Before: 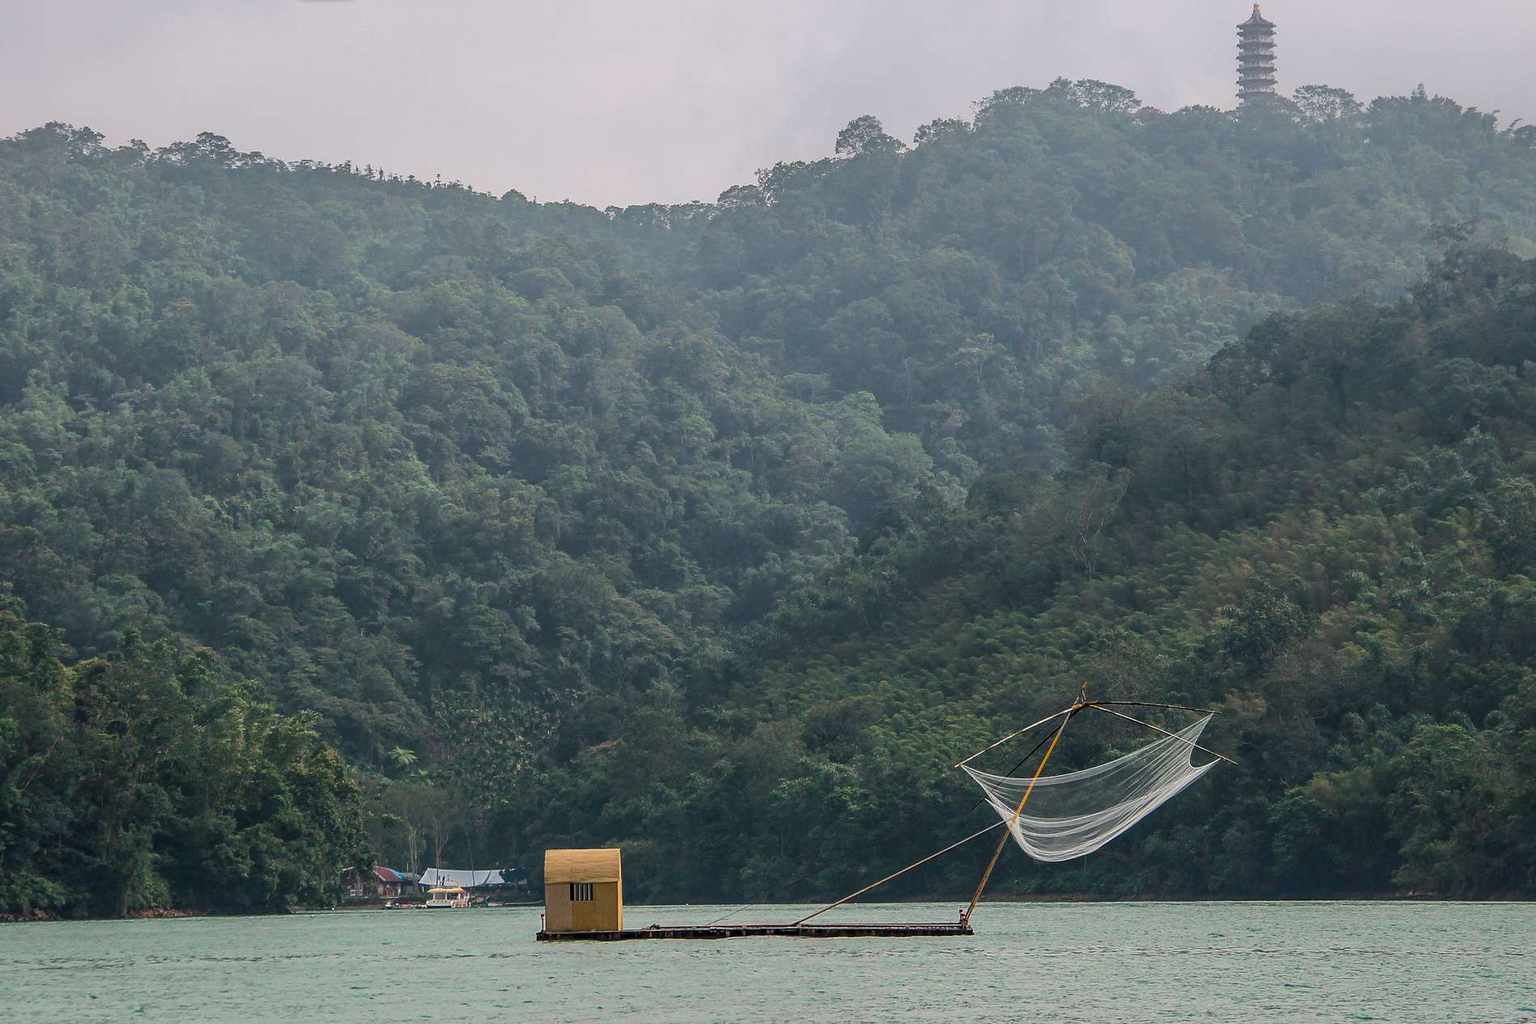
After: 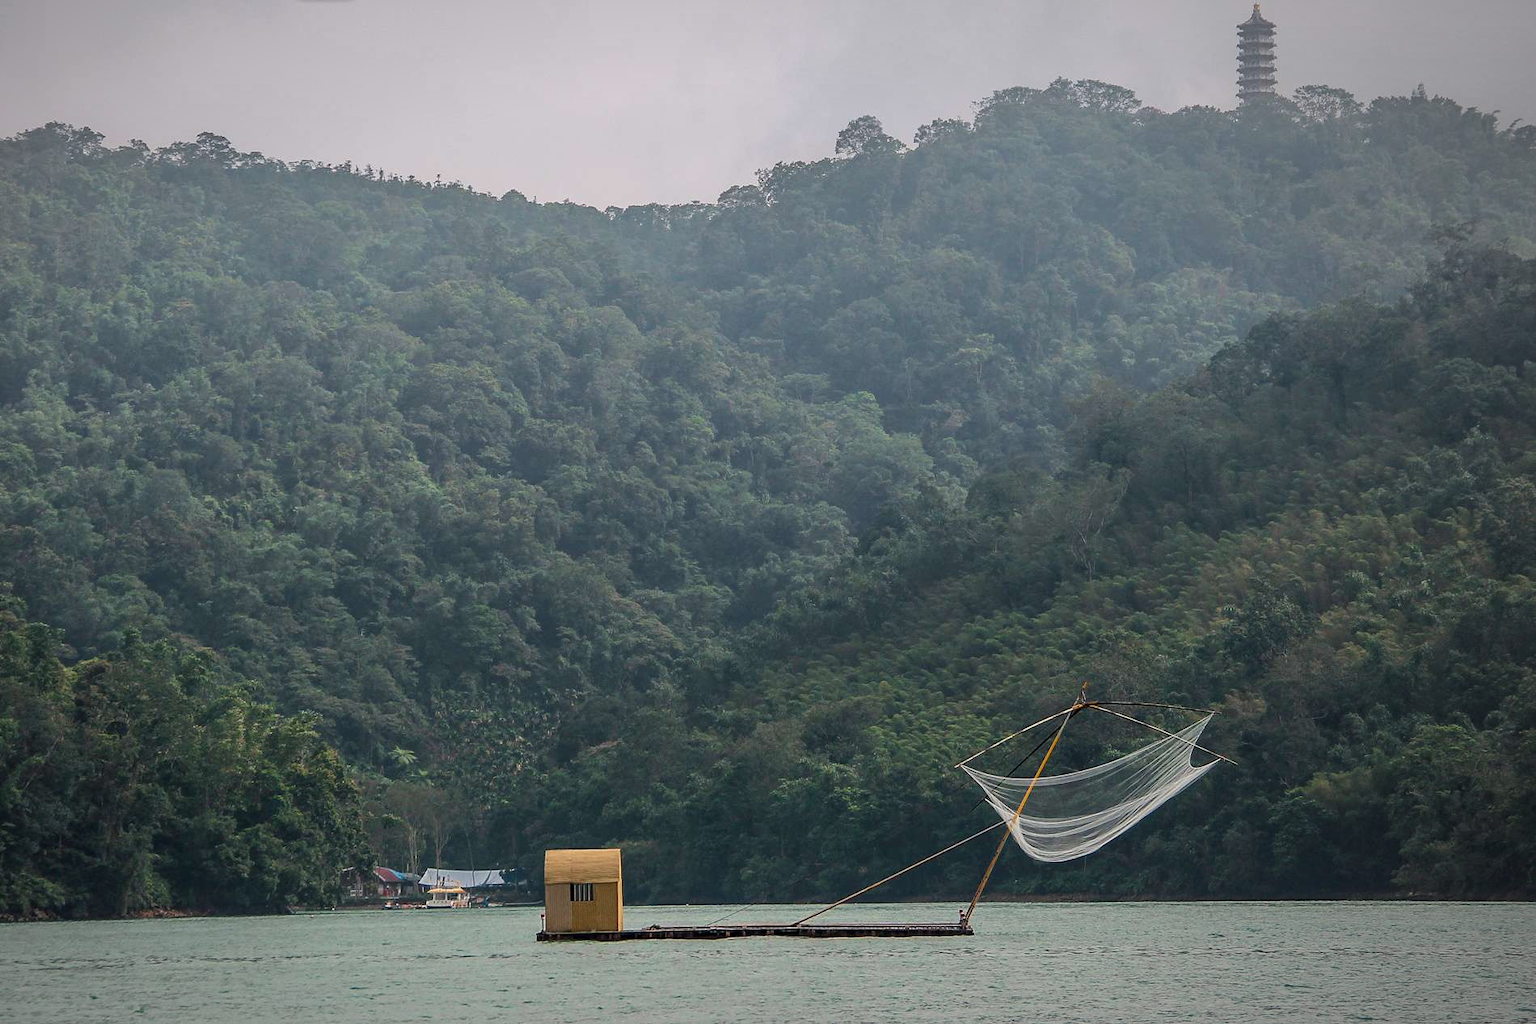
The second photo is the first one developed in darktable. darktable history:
vignetting: fall-off radius 70.41%, center (-0.119, -0.007), automatic ratio true
